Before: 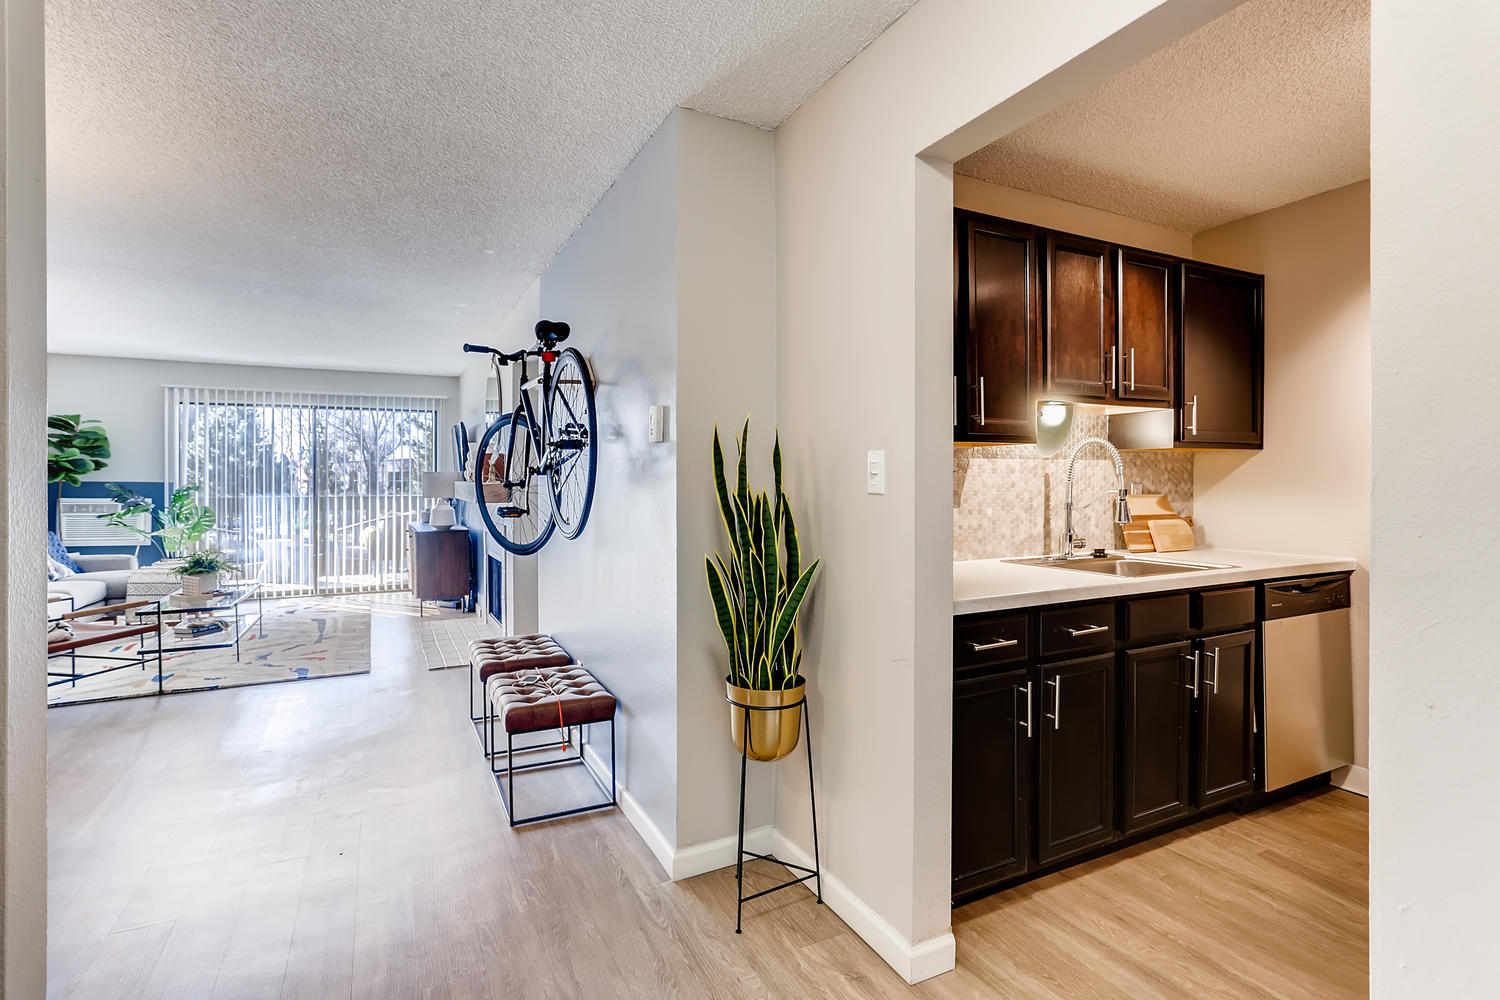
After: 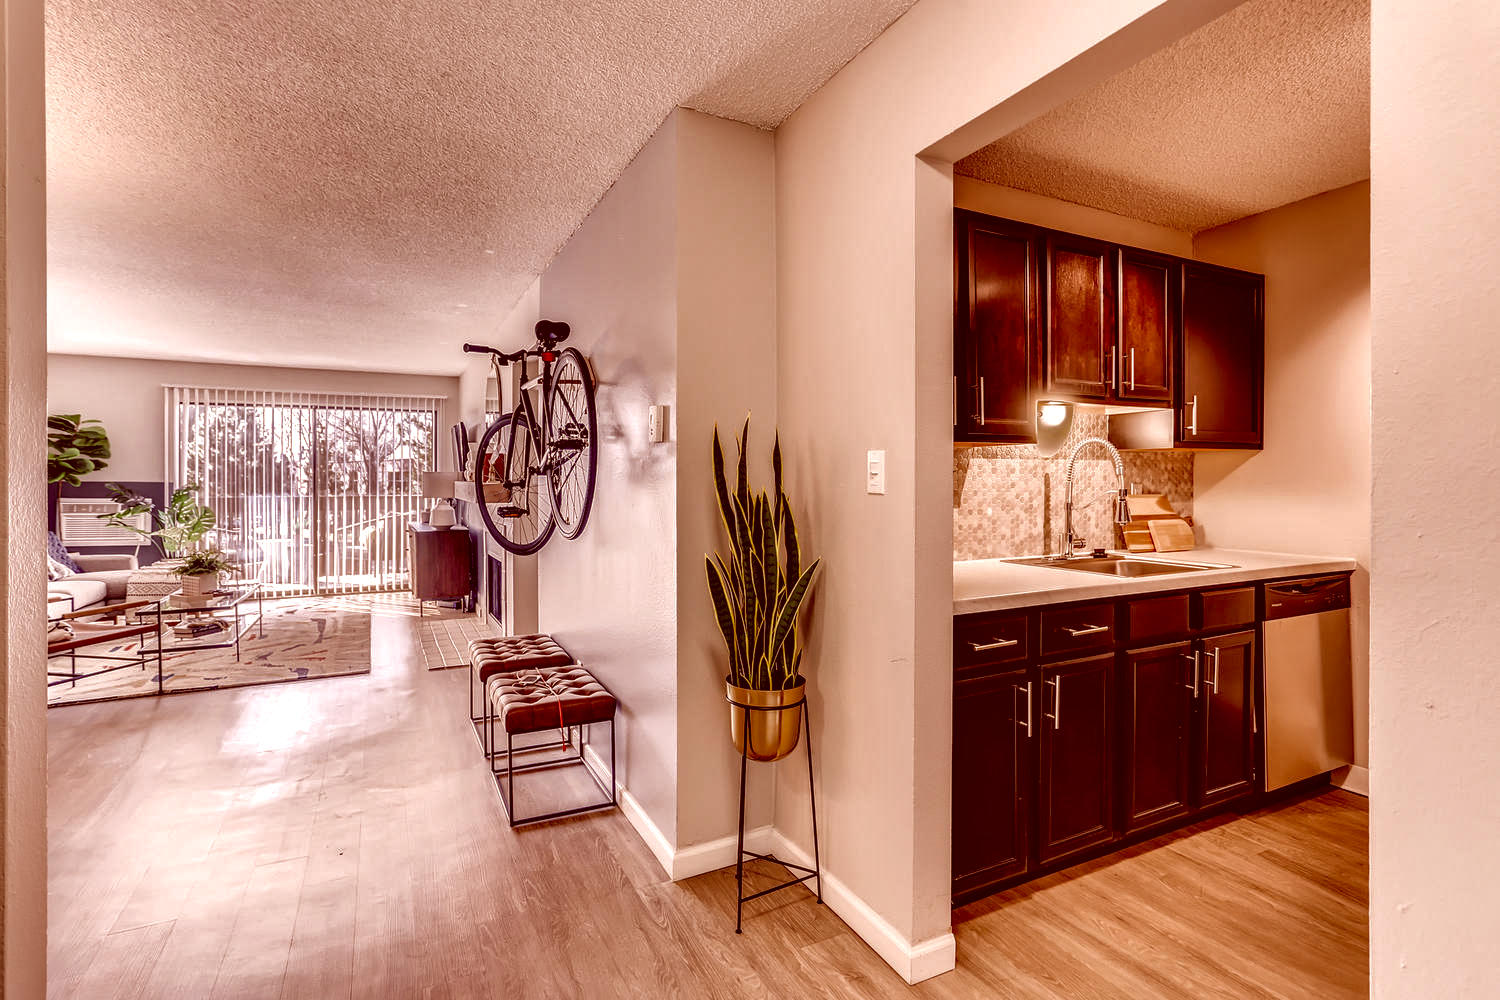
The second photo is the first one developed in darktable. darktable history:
local contrast: highlights 21%, shadows 70%, detail 170%
shadows and highlights: on, module defaults
color correction: highlights a* 9.49, highlights b* 8.94, shadows a* 39.61, shadows b* 39.88, saturation 0.812
